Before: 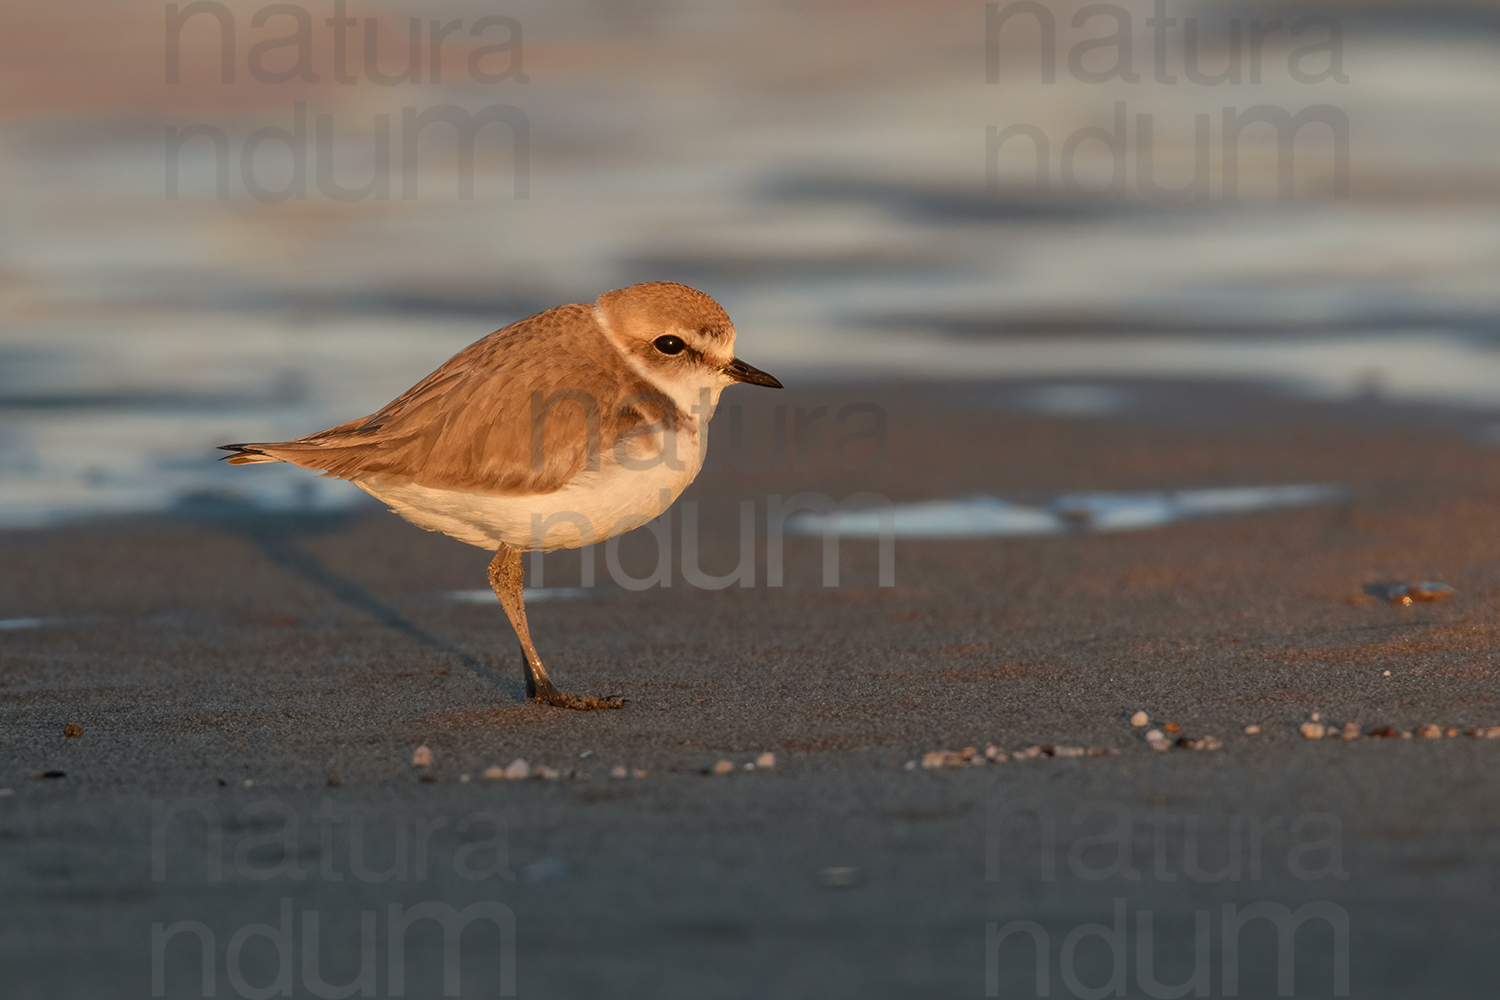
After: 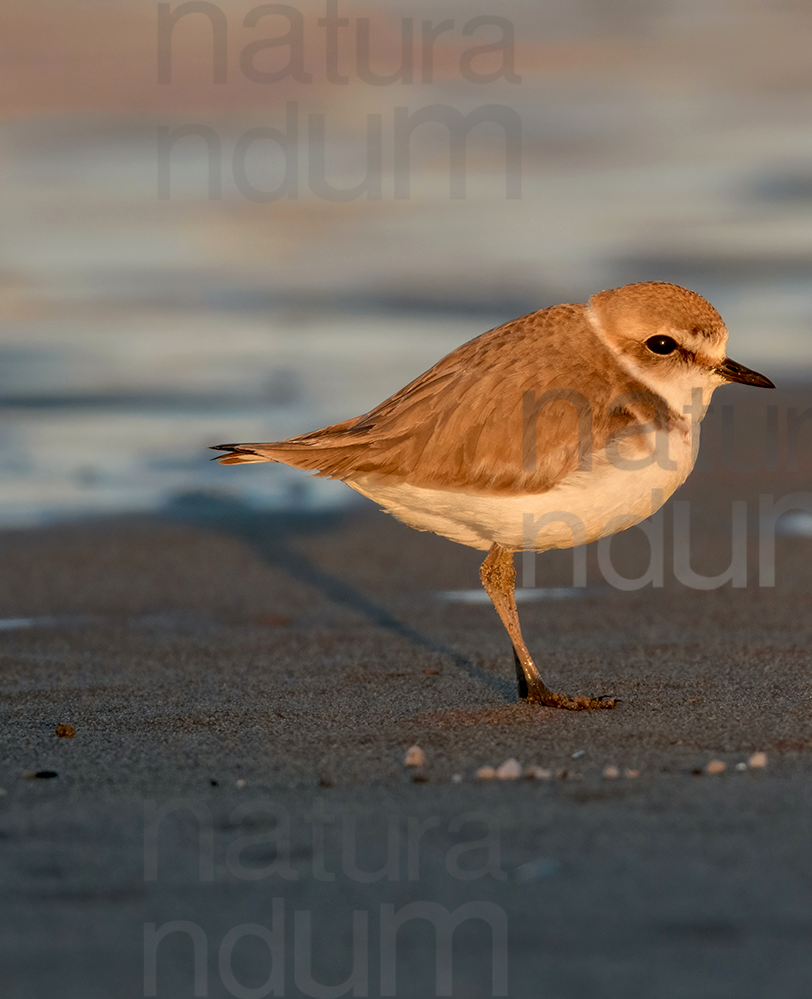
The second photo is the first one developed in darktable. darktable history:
crop: left 0.592%, right 45.257%, bottom 0.08%
exposure: black level correction 0.009, exposure 0.108 EV, compensate highlight preservation false
